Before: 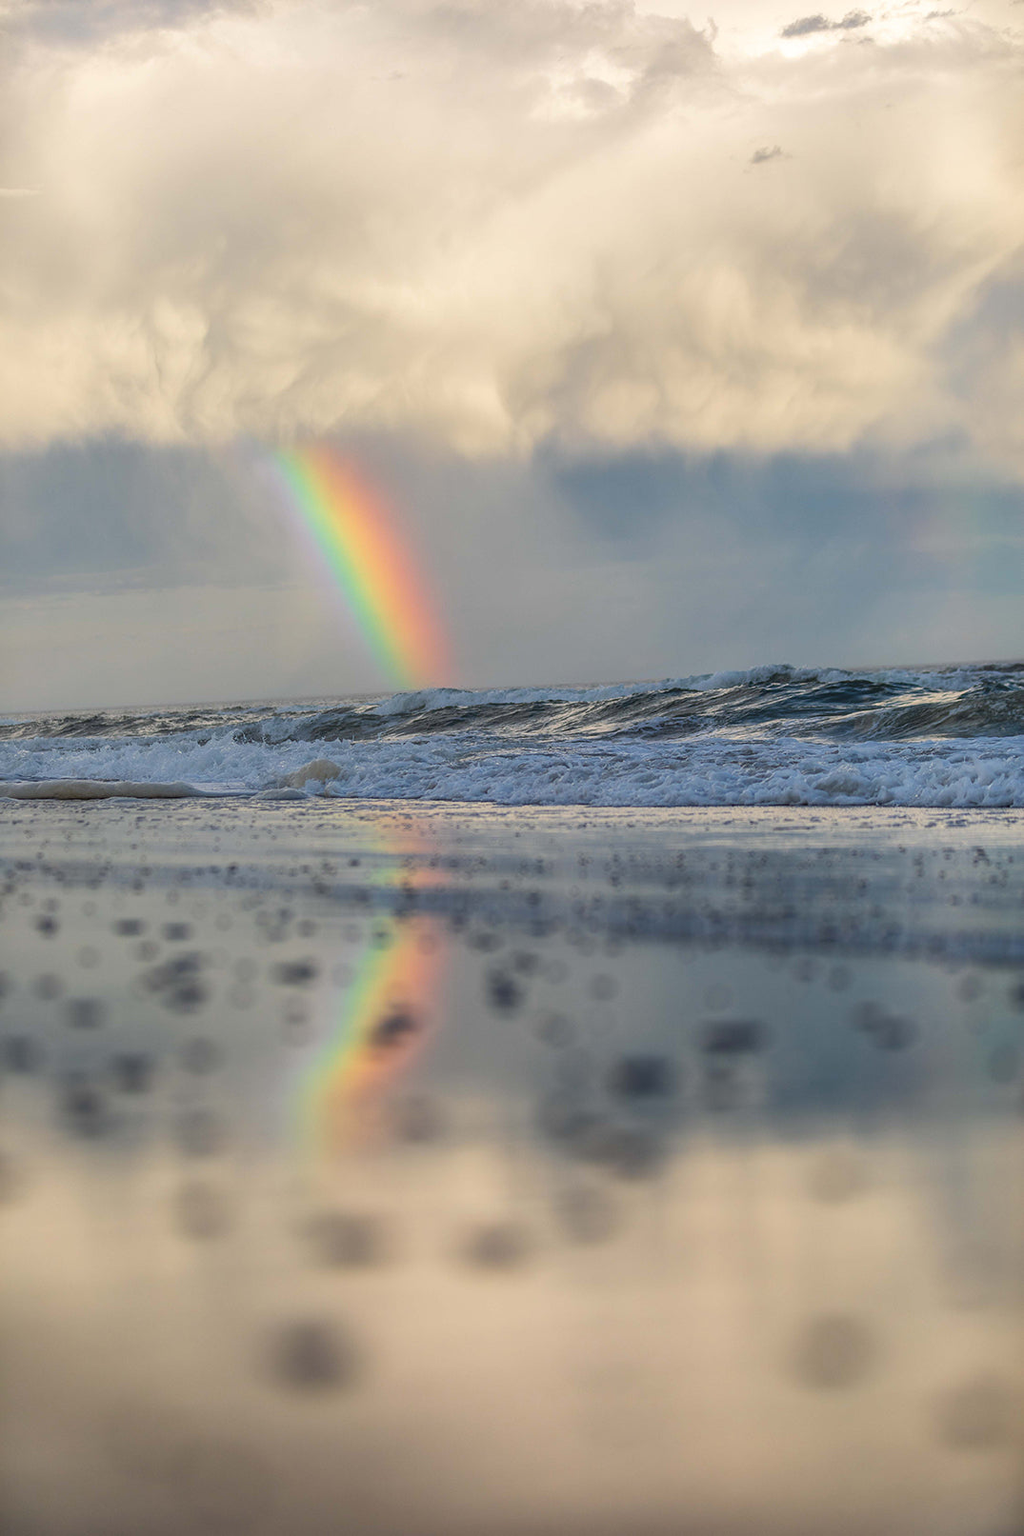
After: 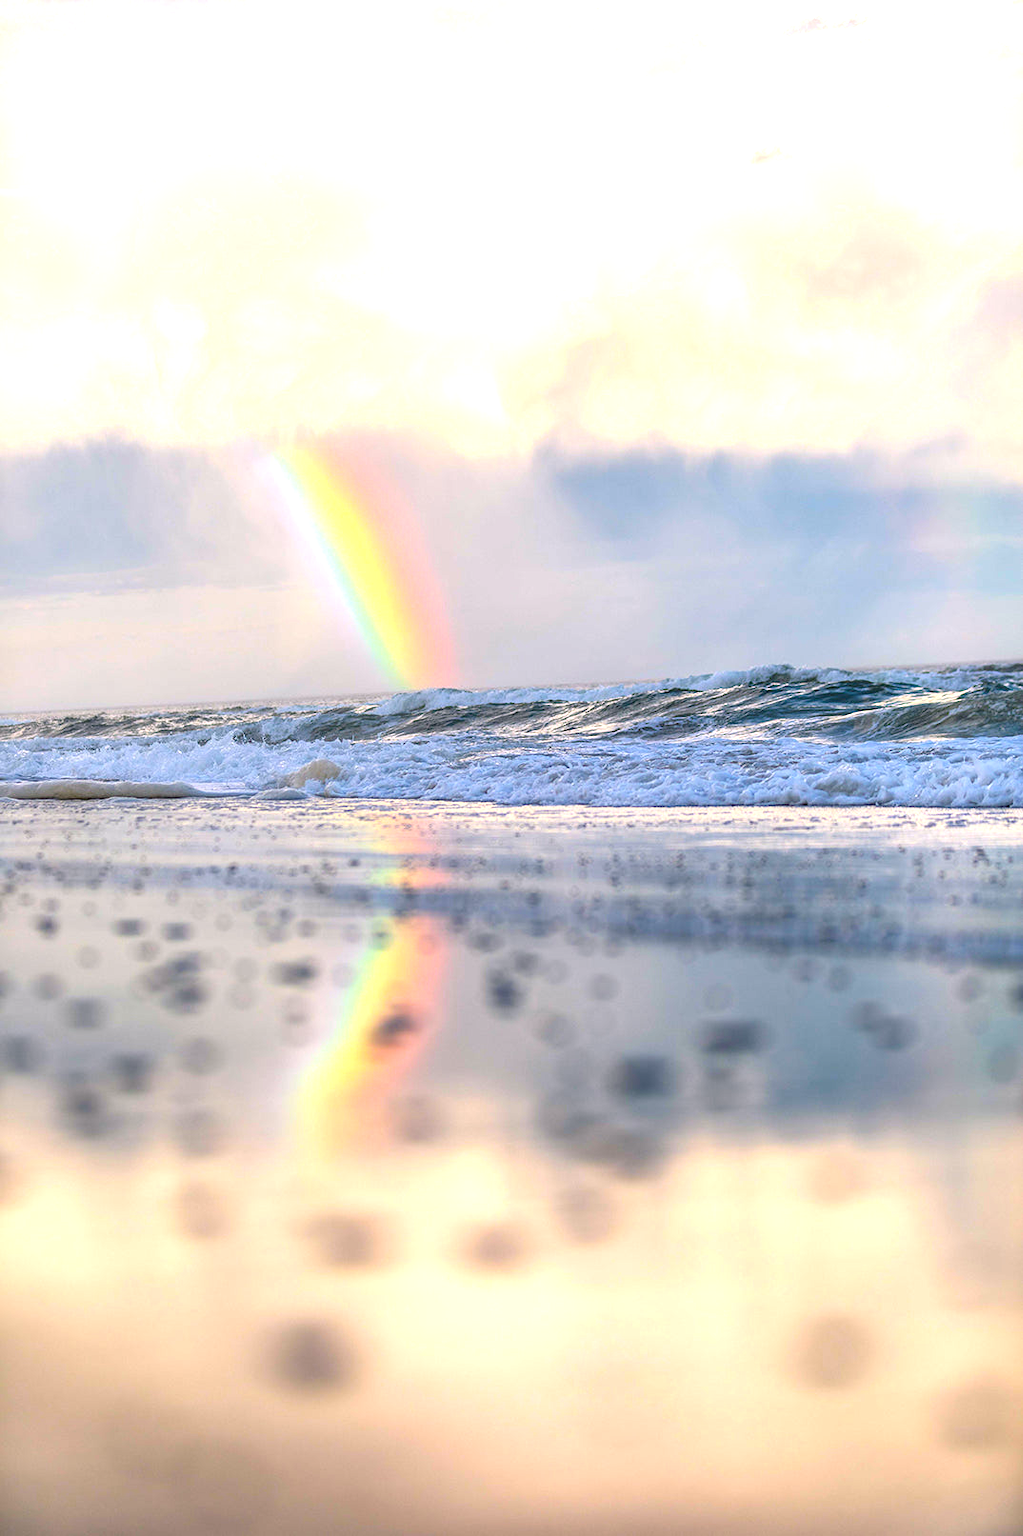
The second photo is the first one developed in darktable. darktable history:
color balance rgb: shadows lift › chroma 2%, shadows lift › hue 217.2°, power › chroma 0.25%, power › hue 60°, highlights gain › chroma 1.5%, highlights gain › hue 309.6°, global offset › luminance -0.5%, perceptual saturation grading › global saturation 15%, global vibrance 20%
exposure: black level correction 0, exposure 1.2 EV, compensate exposure bias true, compensate highlight preservation false
